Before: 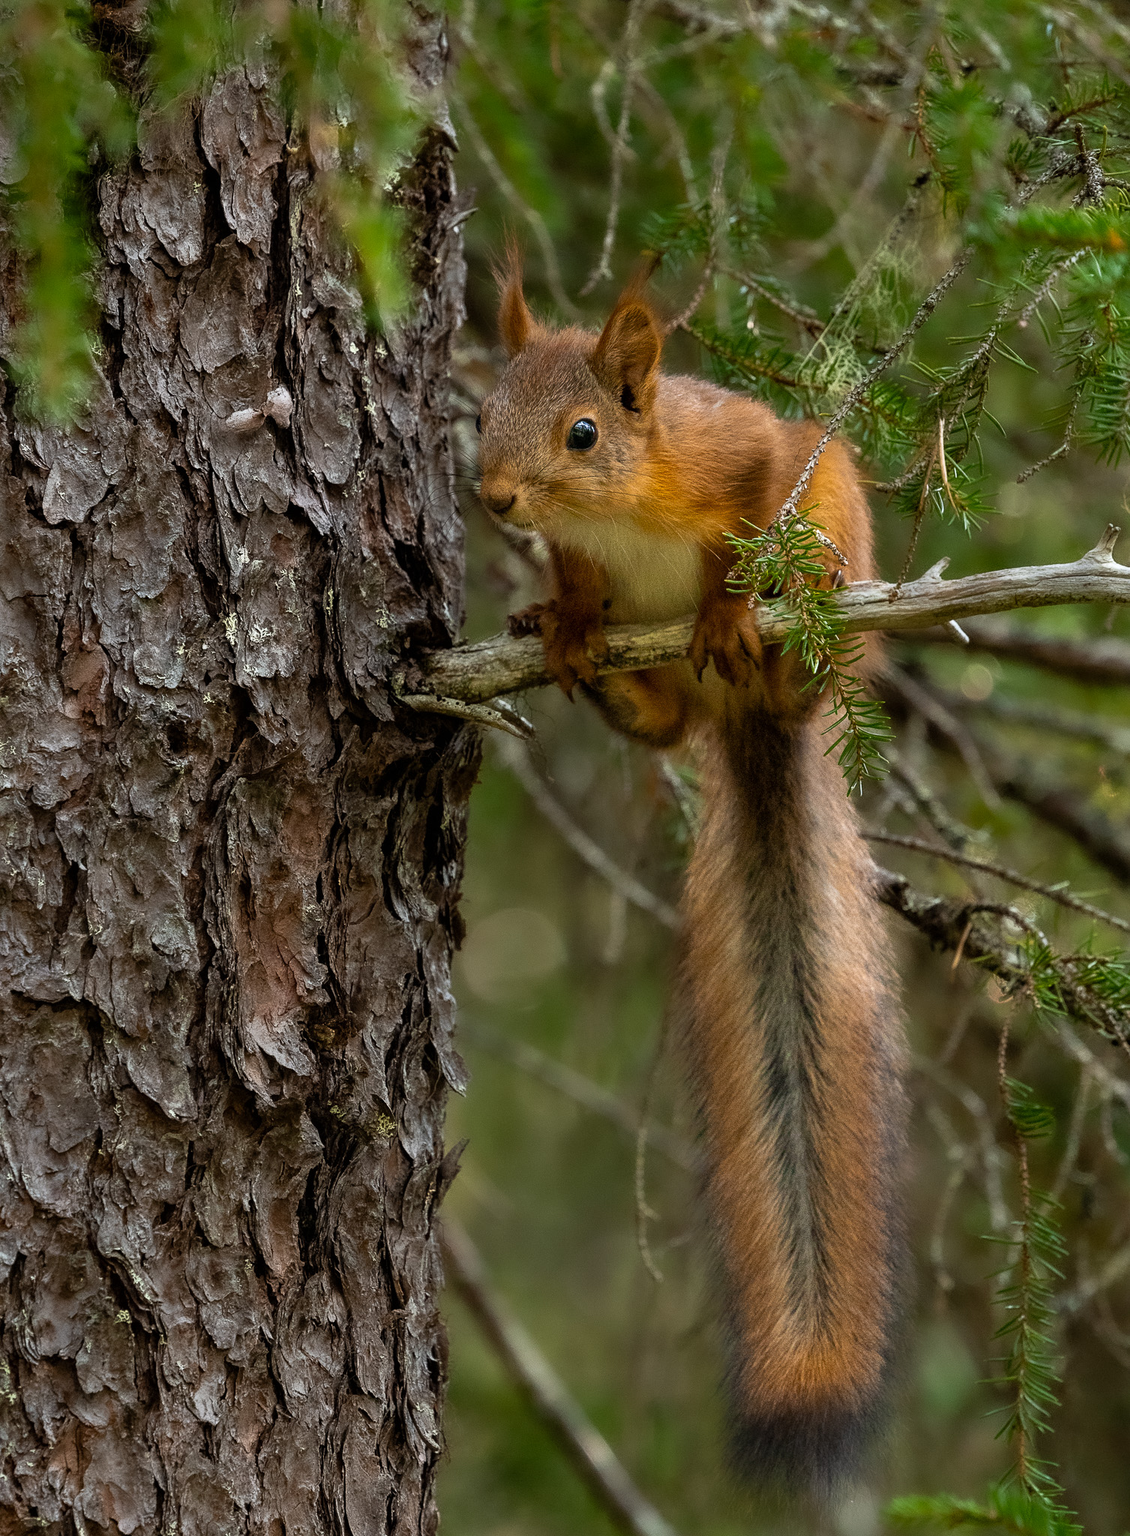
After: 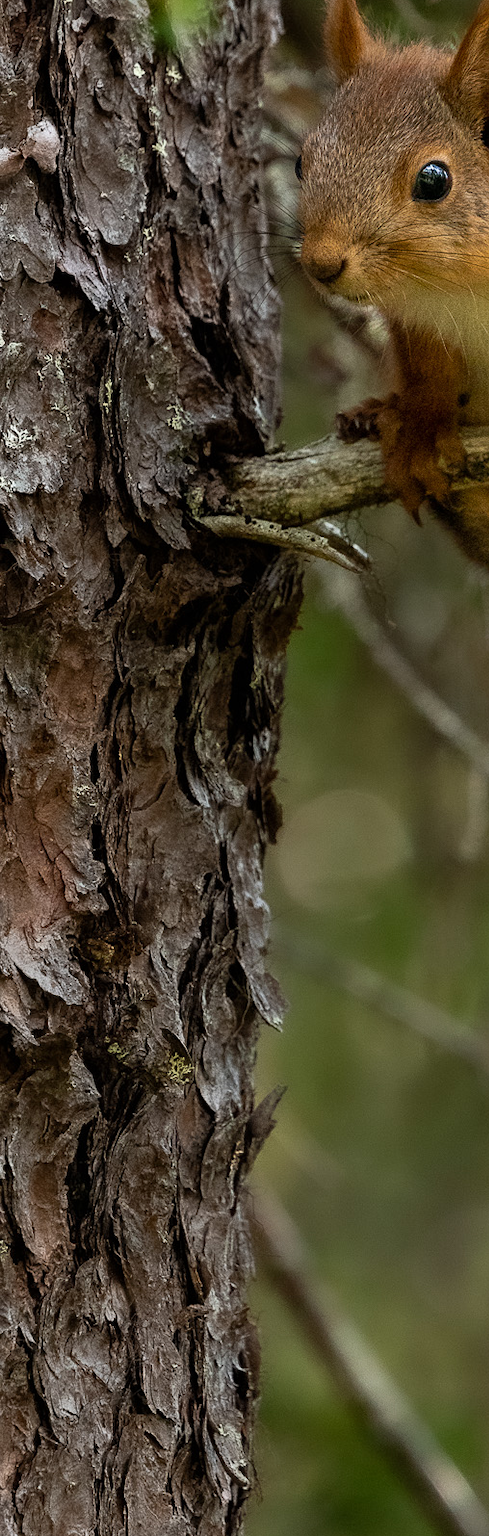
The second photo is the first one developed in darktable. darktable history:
crop and rotate: left 21.809%, top 19.099%, right 44.464%, bottom 3.005%
